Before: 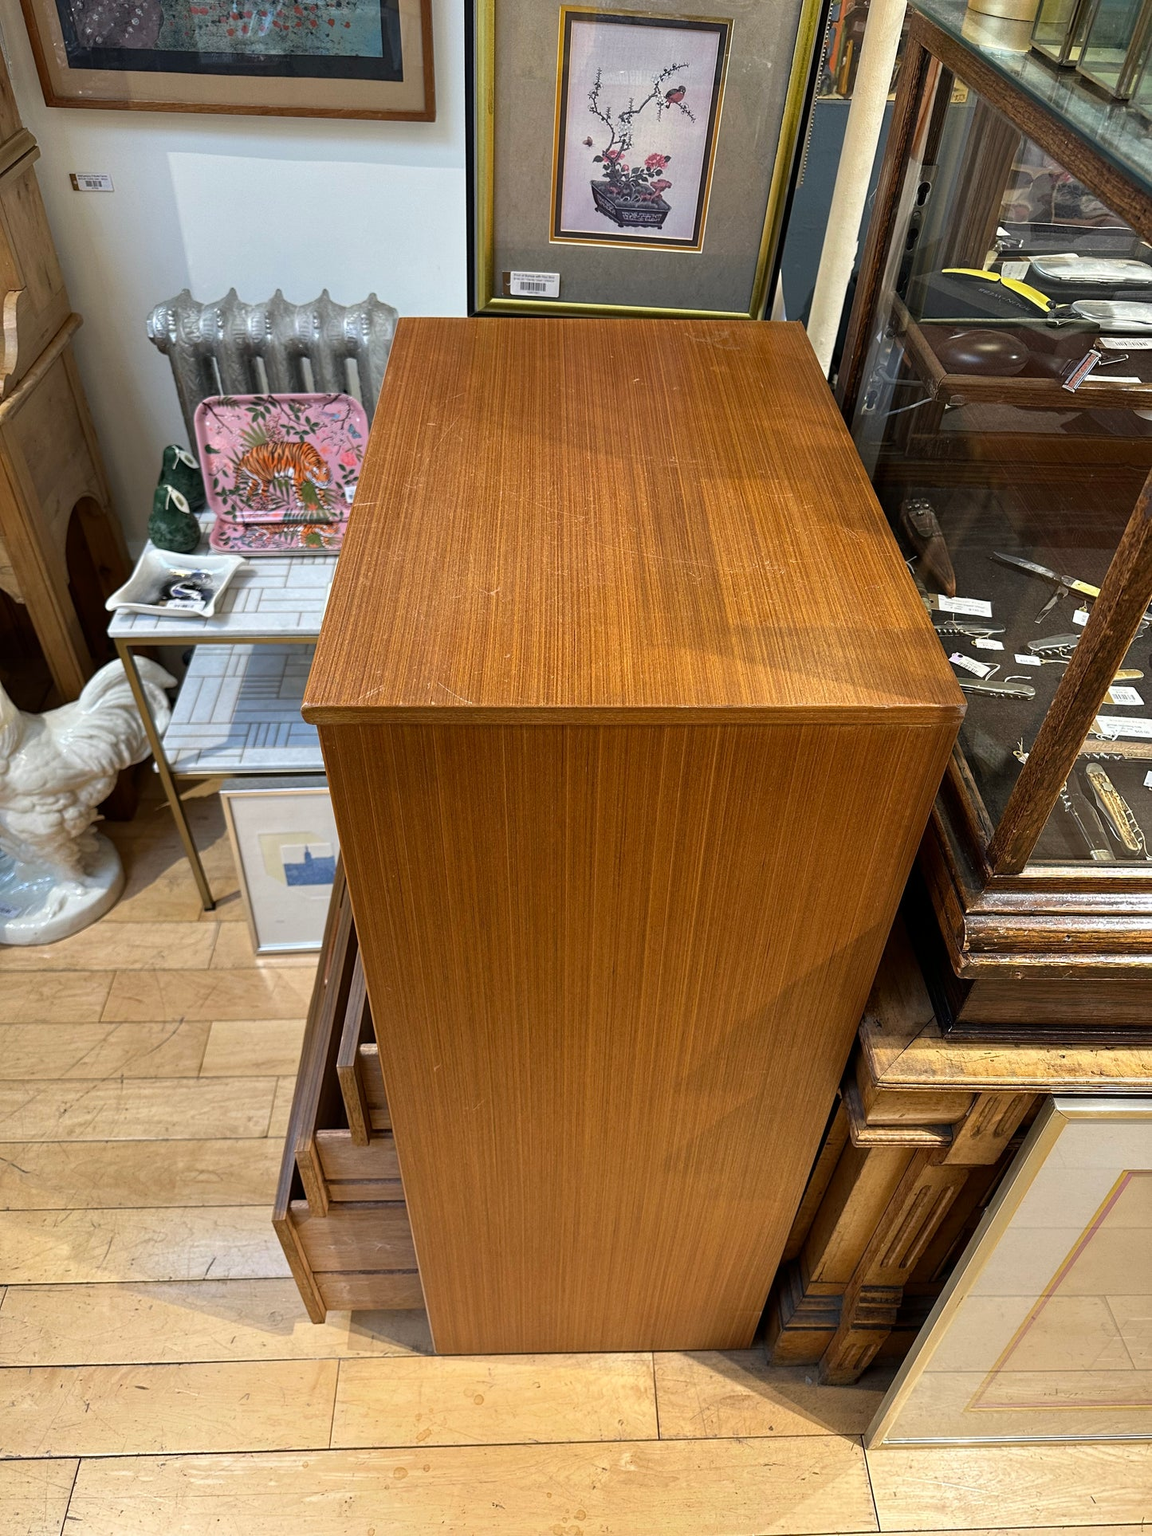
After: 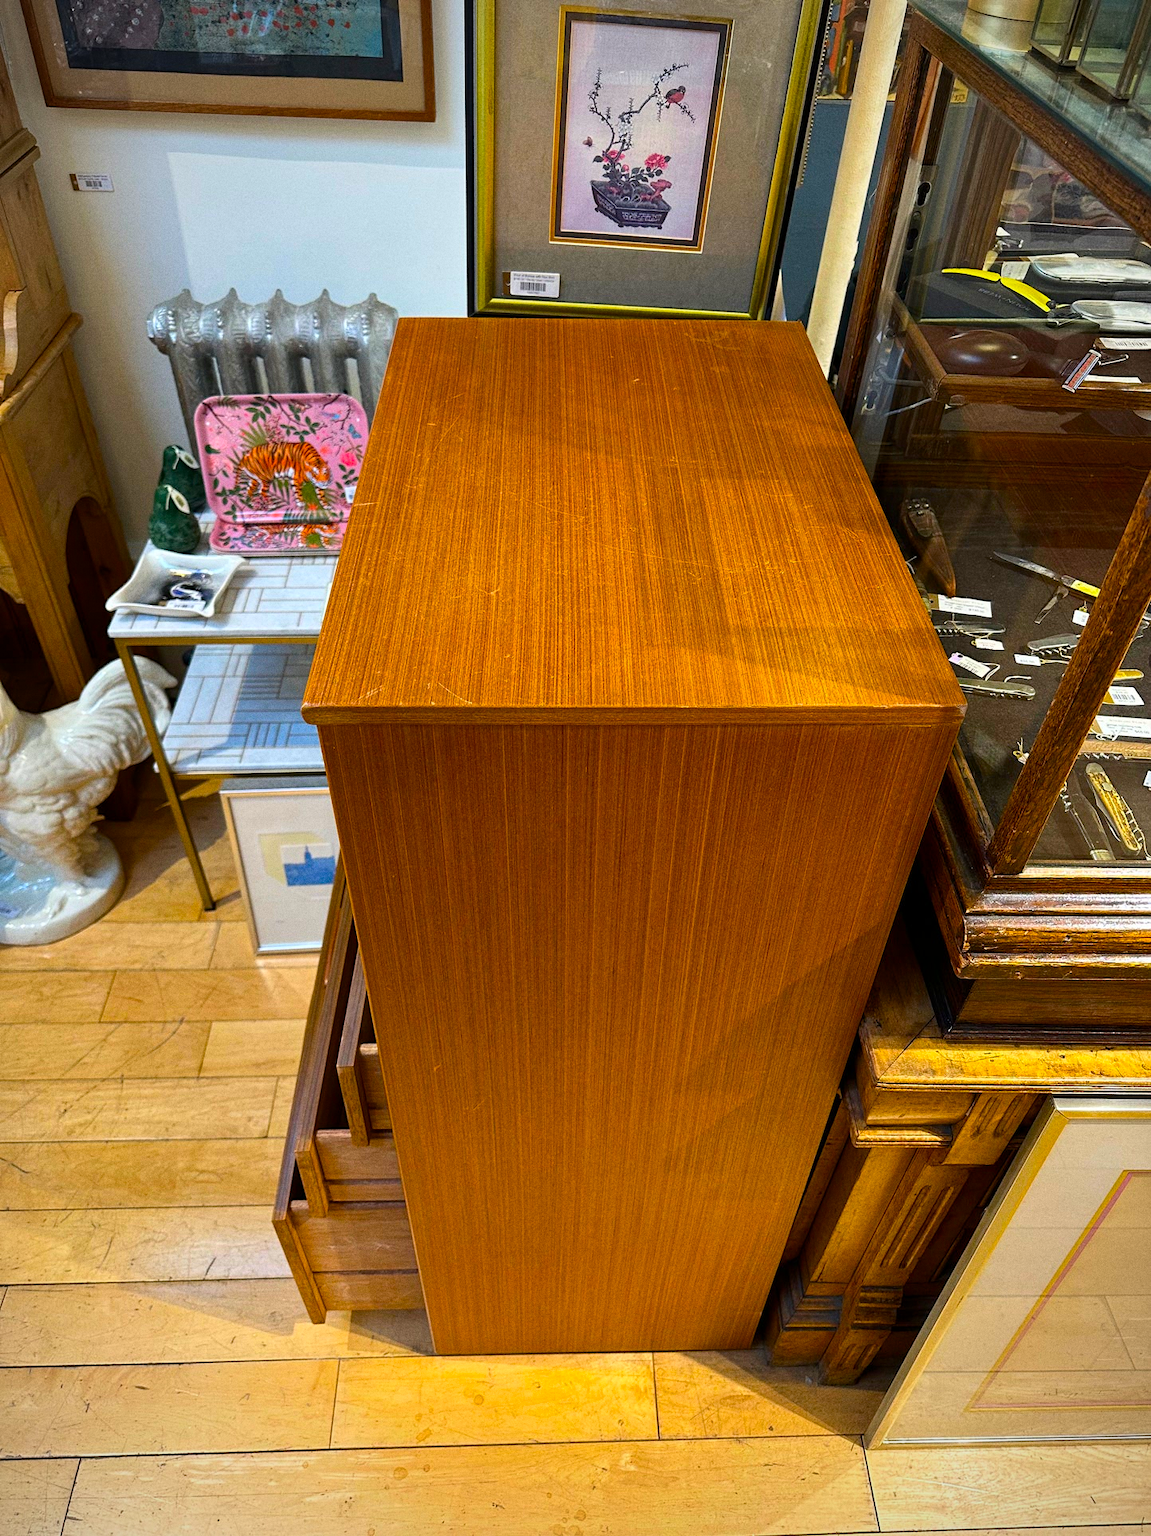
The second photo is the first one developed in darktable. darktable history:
color balance rgb: linear chroma grading › global chroma 15%, perceptual saturation grading › global saturation 30%
vignetting: fall-off radius 60.92%
grain: coarseness 0.47 ISO
contrast brightness saturation: contrast 0.08, saturation 0.2
